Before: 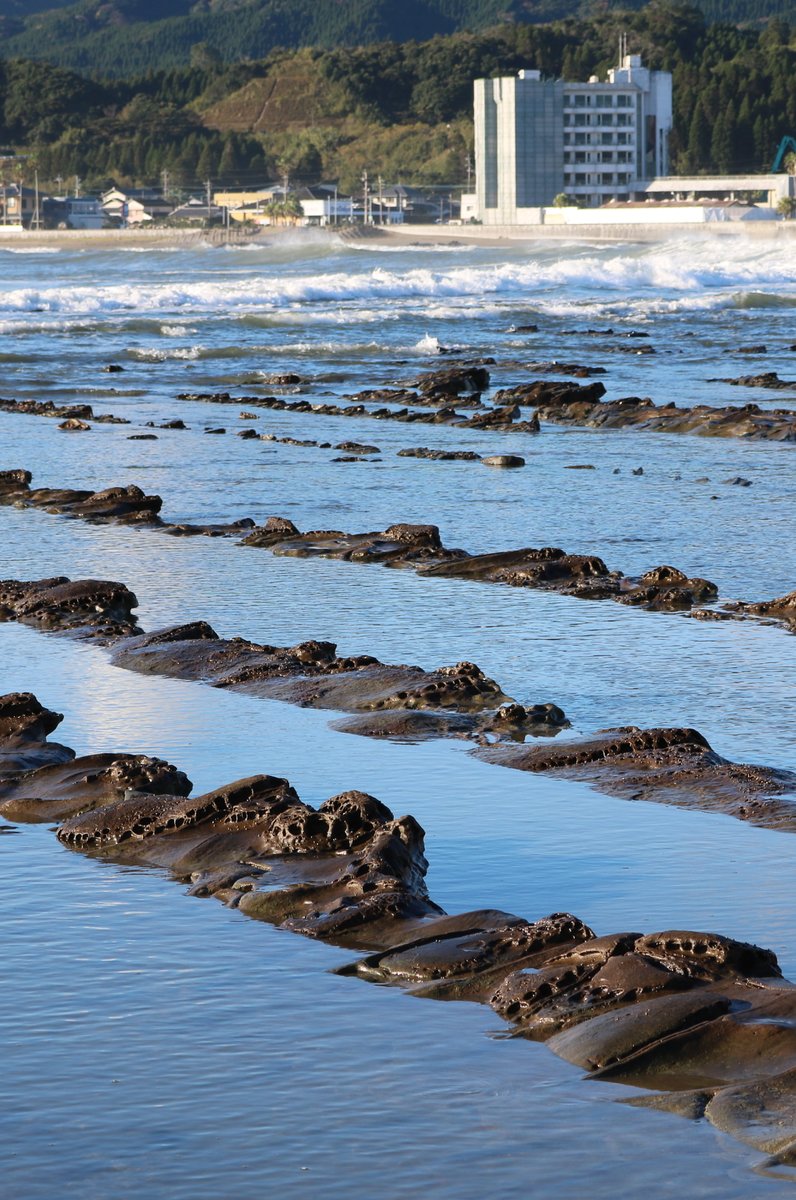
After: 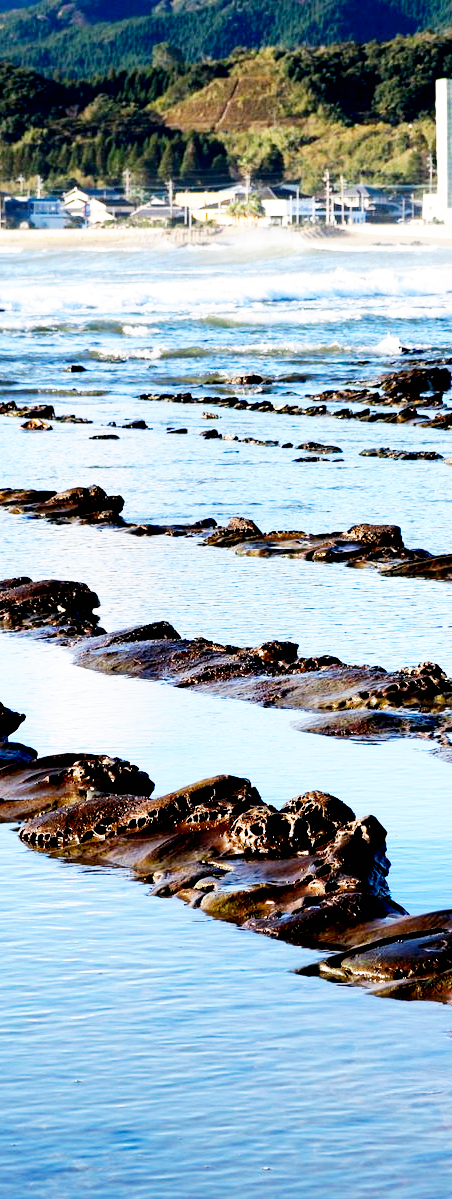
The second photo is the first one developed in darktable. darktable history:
crop: left 4.789%, right 38.399%
base curve: curves: ch0 [(0, 0) (0.007, 0.004) (0.027, 0.03) (0.046, 0.07) (0.207, 0.54) (0.442, 0.872) (0.673, 0.972) (1, 1)], preserve colors none
exposure: black level correction 0.026, exposure 0.183 EV, compensate exposure bias true, compensate highlight preservation false
